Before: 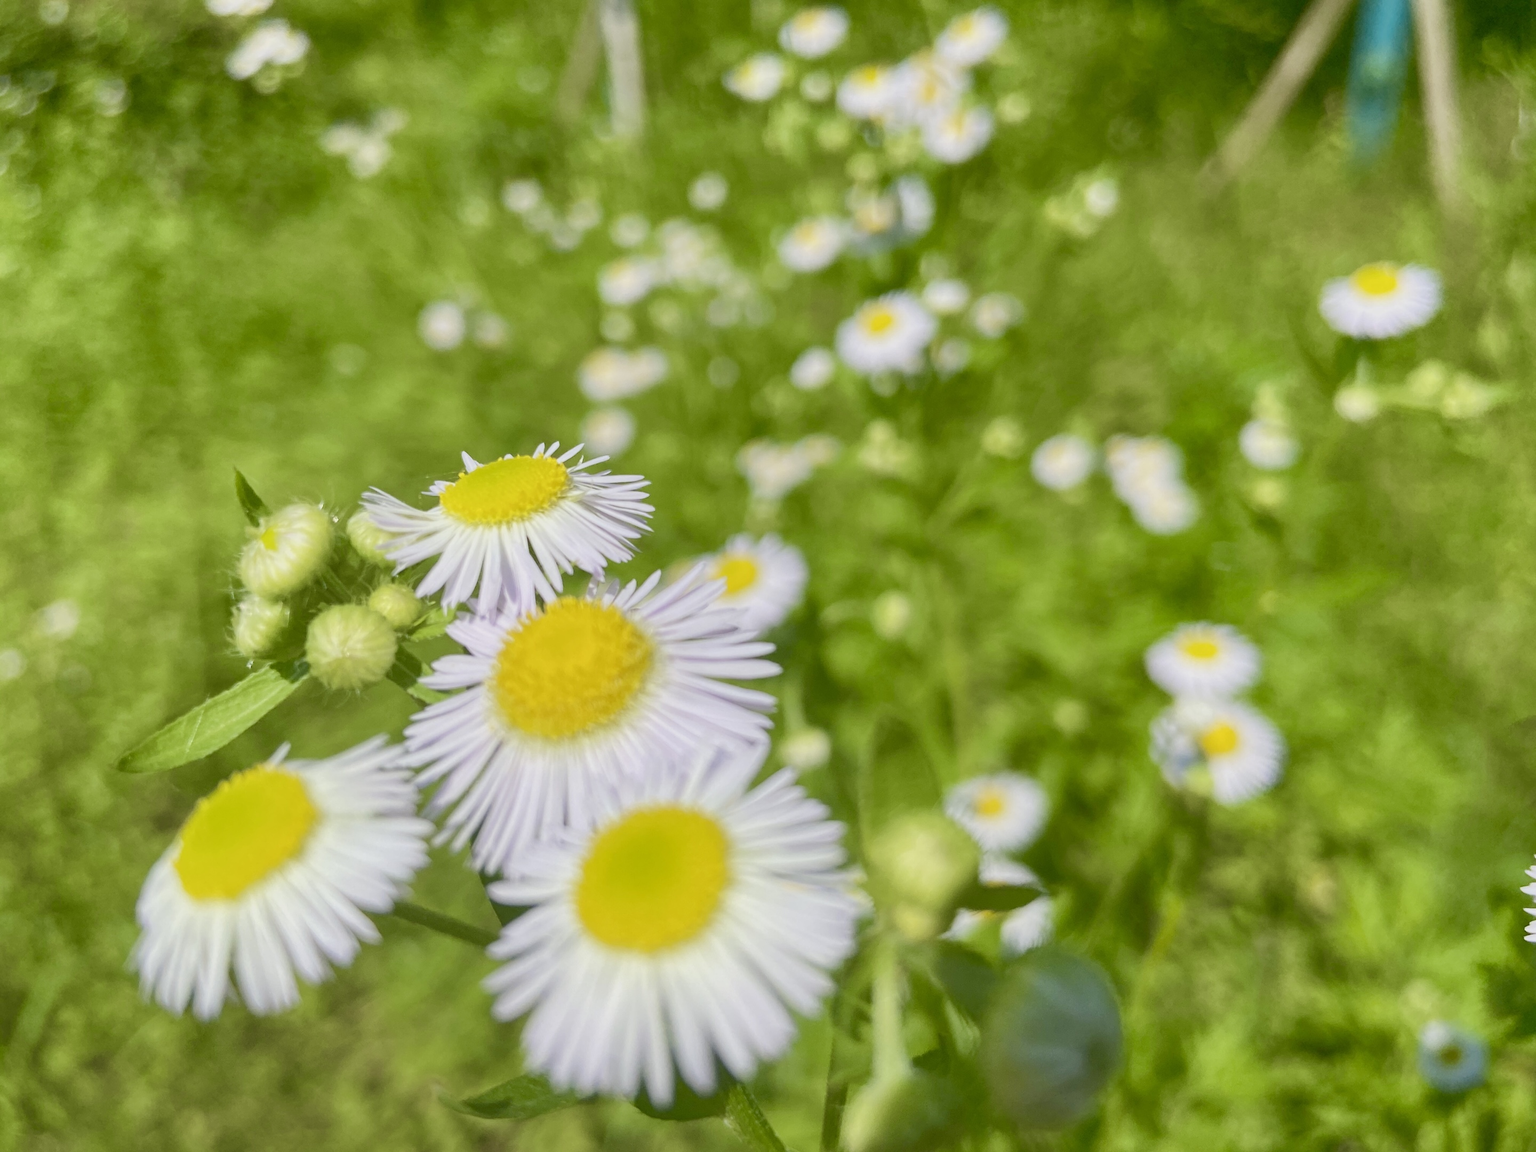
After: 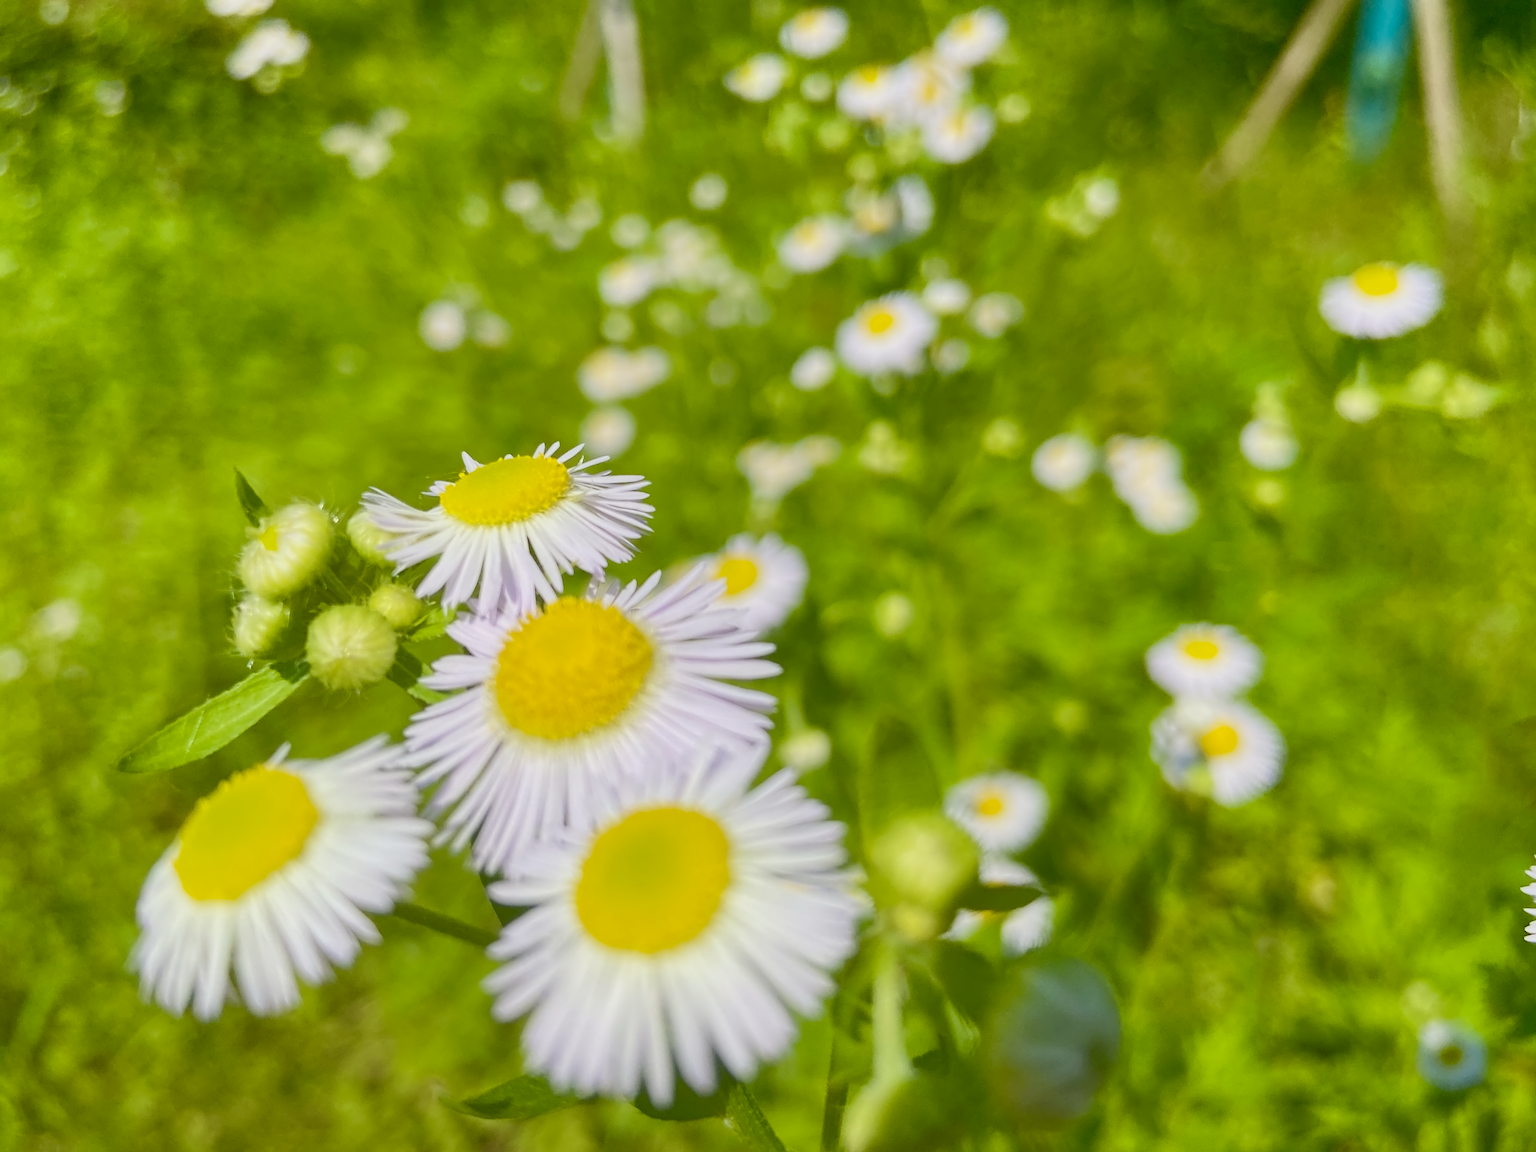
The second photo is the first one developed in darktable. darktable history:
color balance rgb: power › luminance 0.987%, power › chroma 0.378%, power › hue 36.14°, perceptual saturation grading › global saturation 10.338%
contrast equalizer: octaves 7, y [[0.5 ×4, 0.524, 0.59], [0.5 ×6], [0.5 ×6], [0, 0, 0, 0.01, 0.045, 0.012], [0, 0, 0, 0.044, 0.195, 0.131]]
